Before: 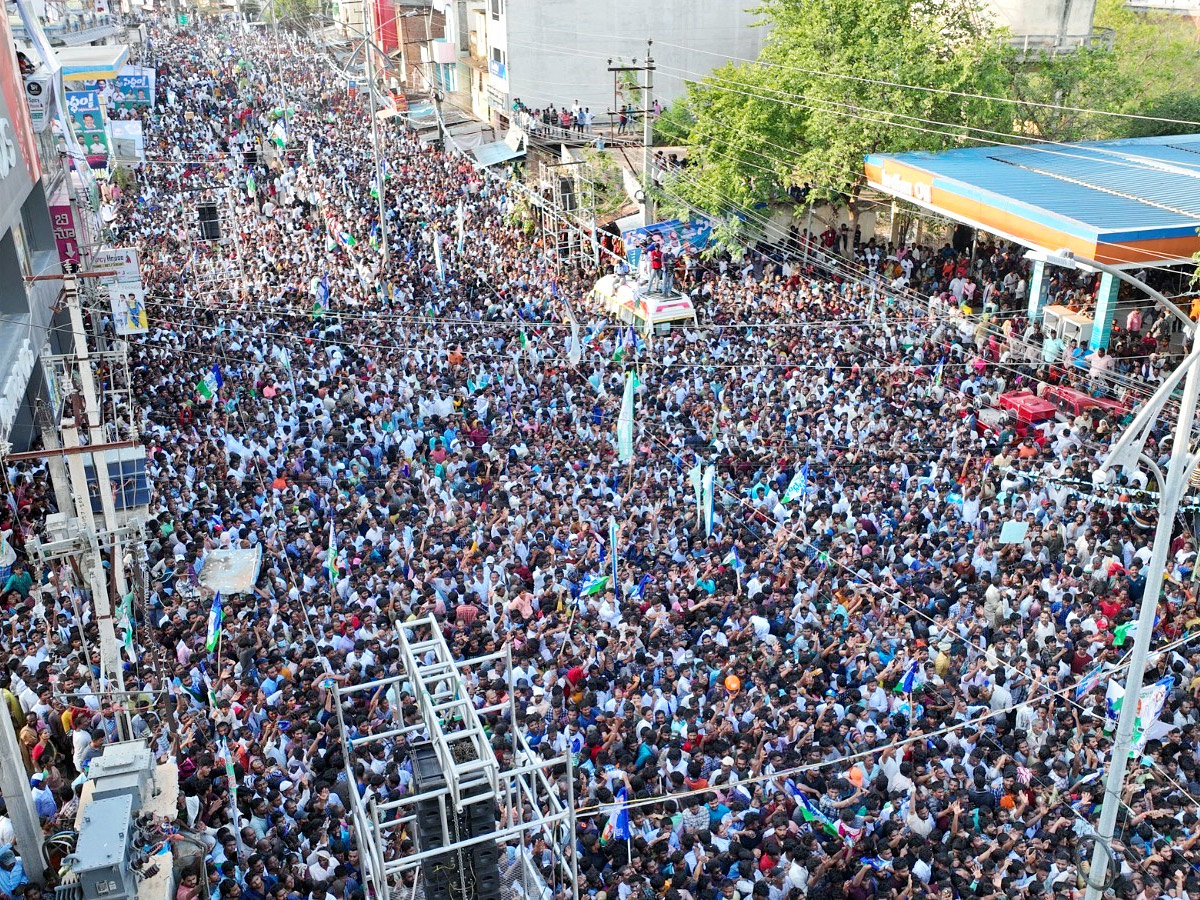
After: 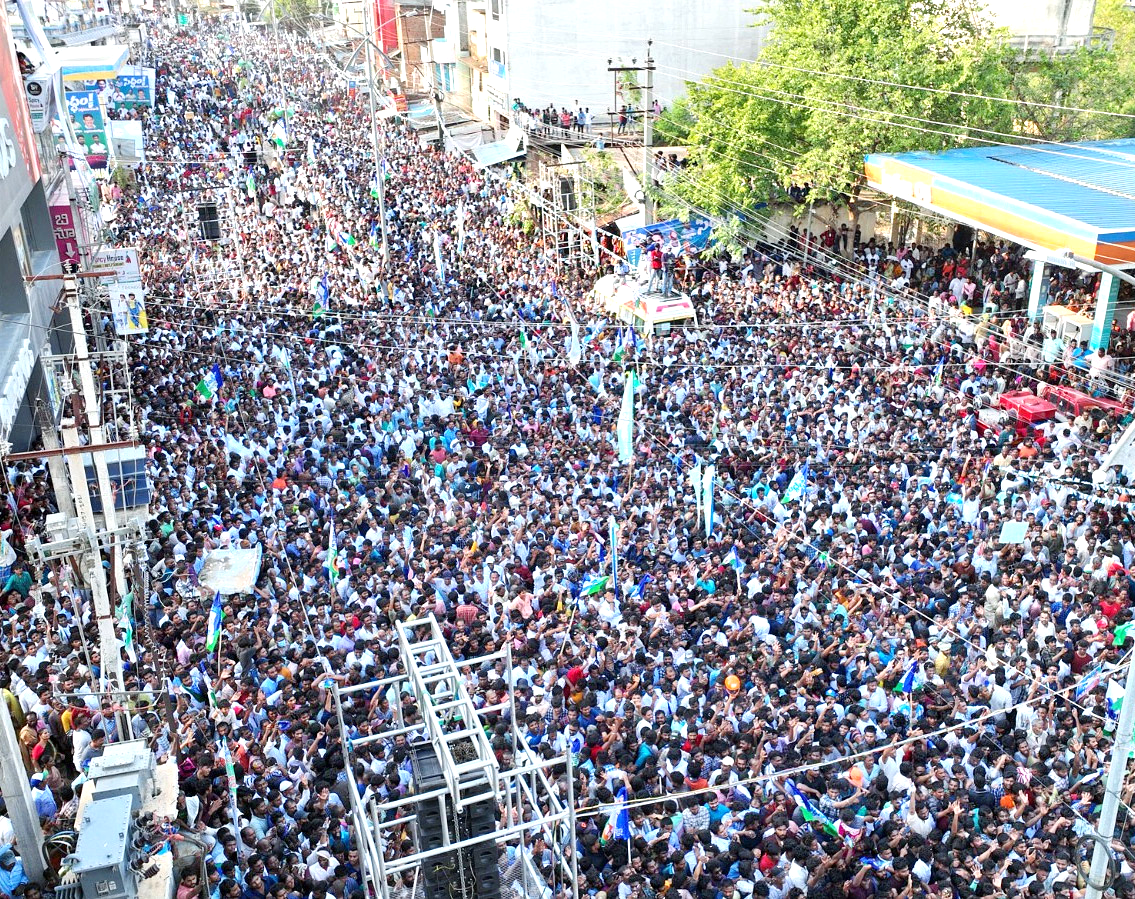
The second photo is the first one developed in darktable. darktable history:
exposure: exposure 0.511 EV, compensate highlight preservation false
crop and rotate: right 5.356%
